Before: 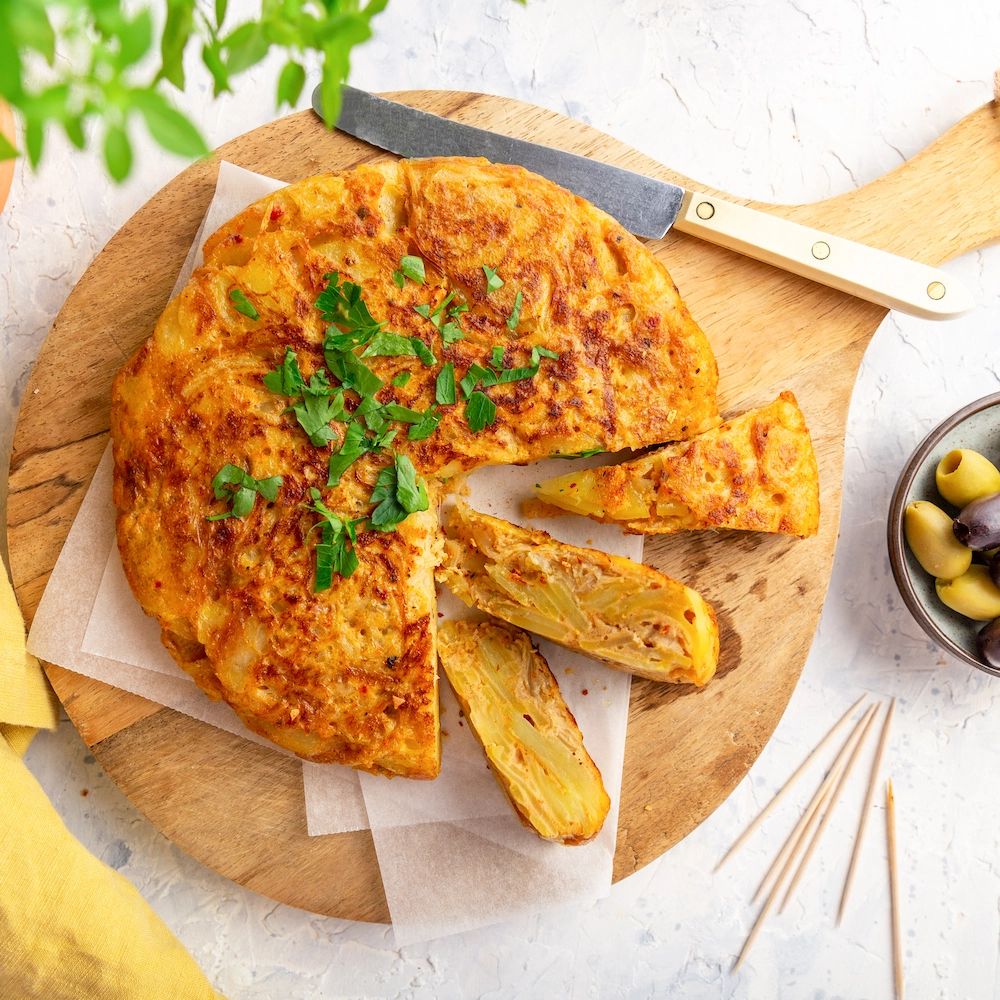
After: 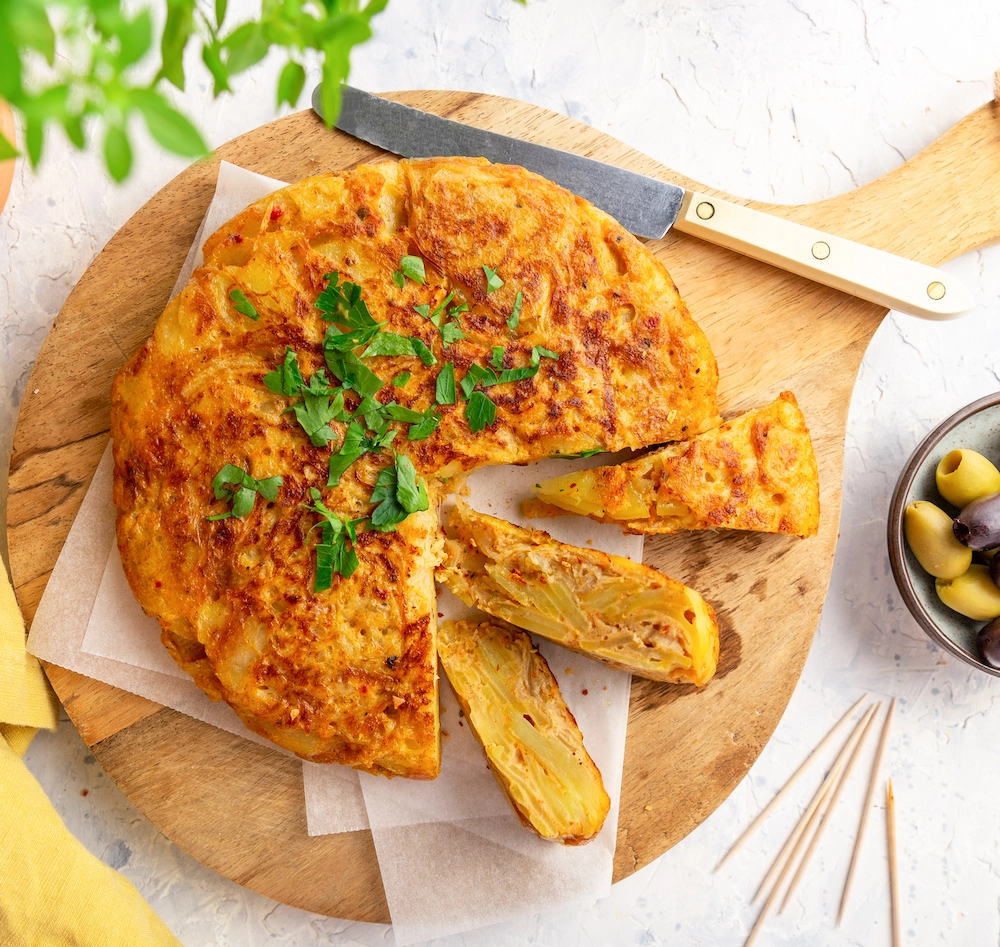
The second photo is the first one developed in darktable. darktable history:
crop and rotate: top 0.013%, bottom 5.241%
